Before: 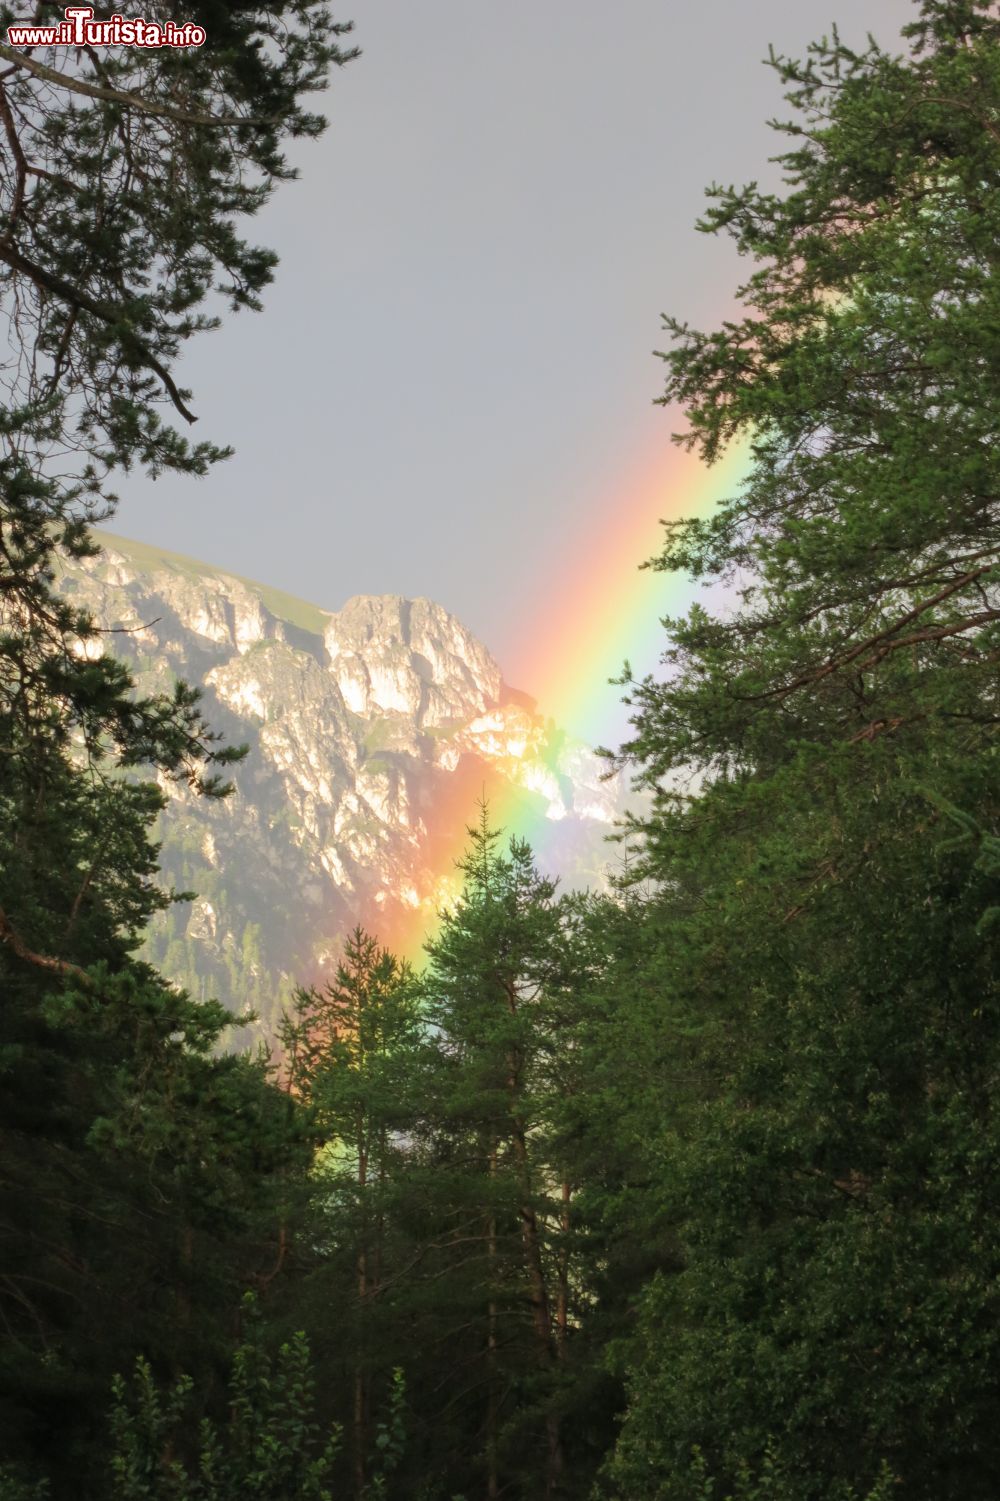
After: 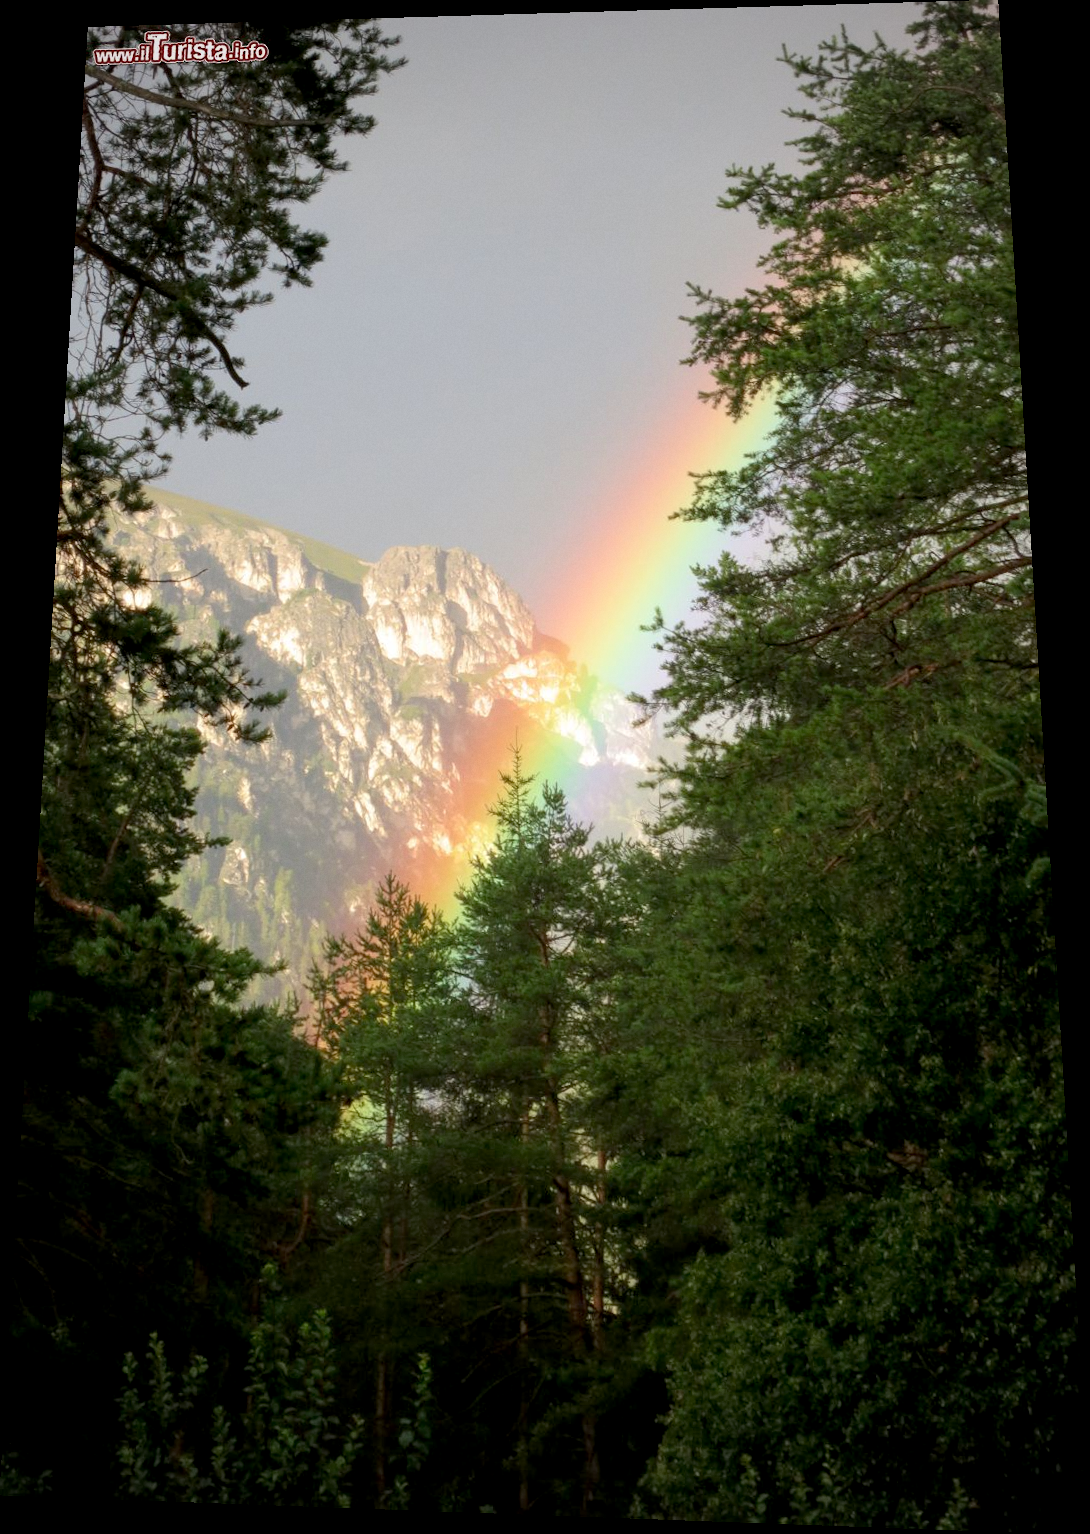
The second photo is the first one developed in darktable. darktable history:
rotate and perspective: rotation 0.128°, lens shift (vertical) -0.181, lens shift (horizontal) -0.044, shear 0.001, automatic cropping off
grain: coarseness 14.57 ISO, strength 8.8%
vignetting: fall-off radius 60.92%
exposure: black level correction 0.009, exposure 0.014 EV, compensate highlight preservation false
